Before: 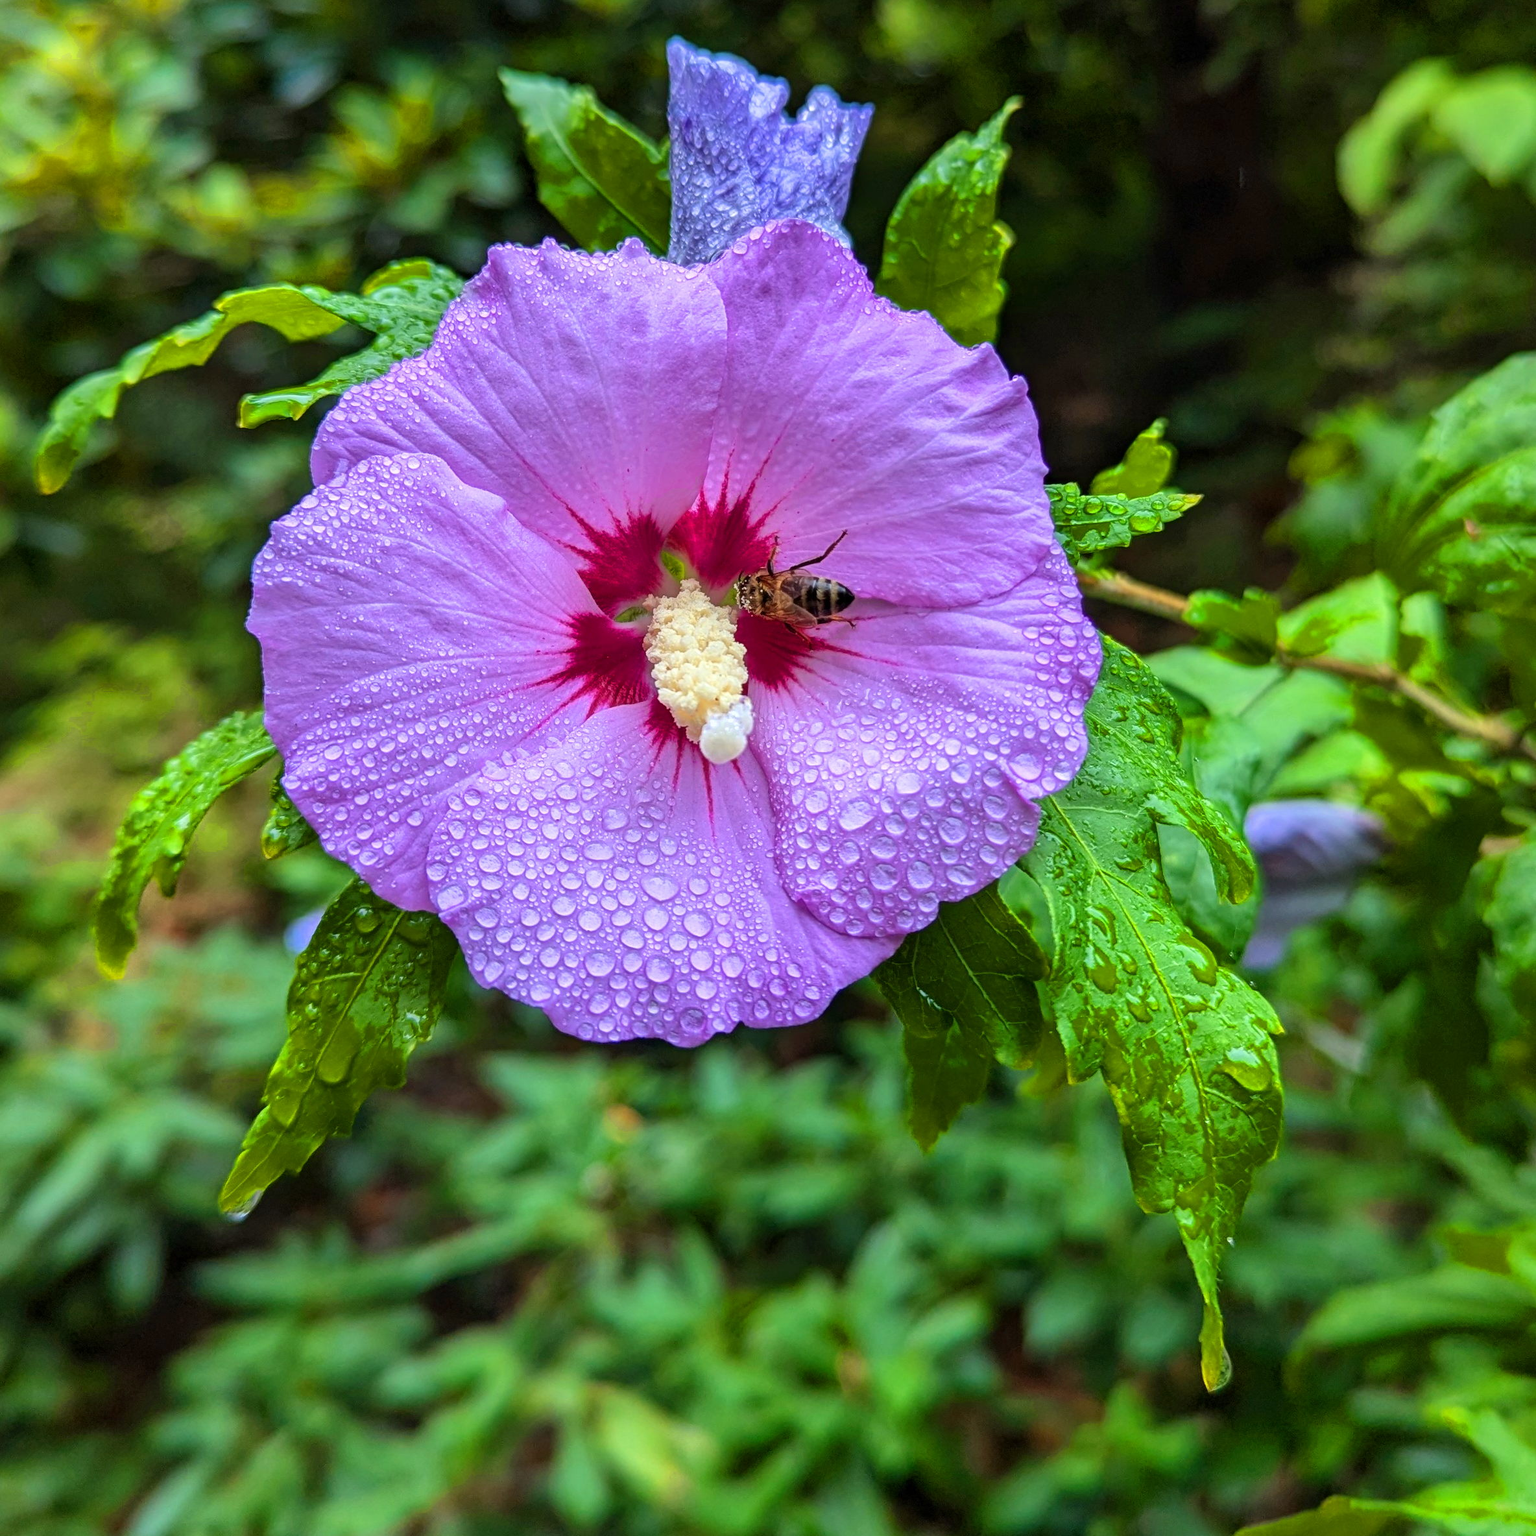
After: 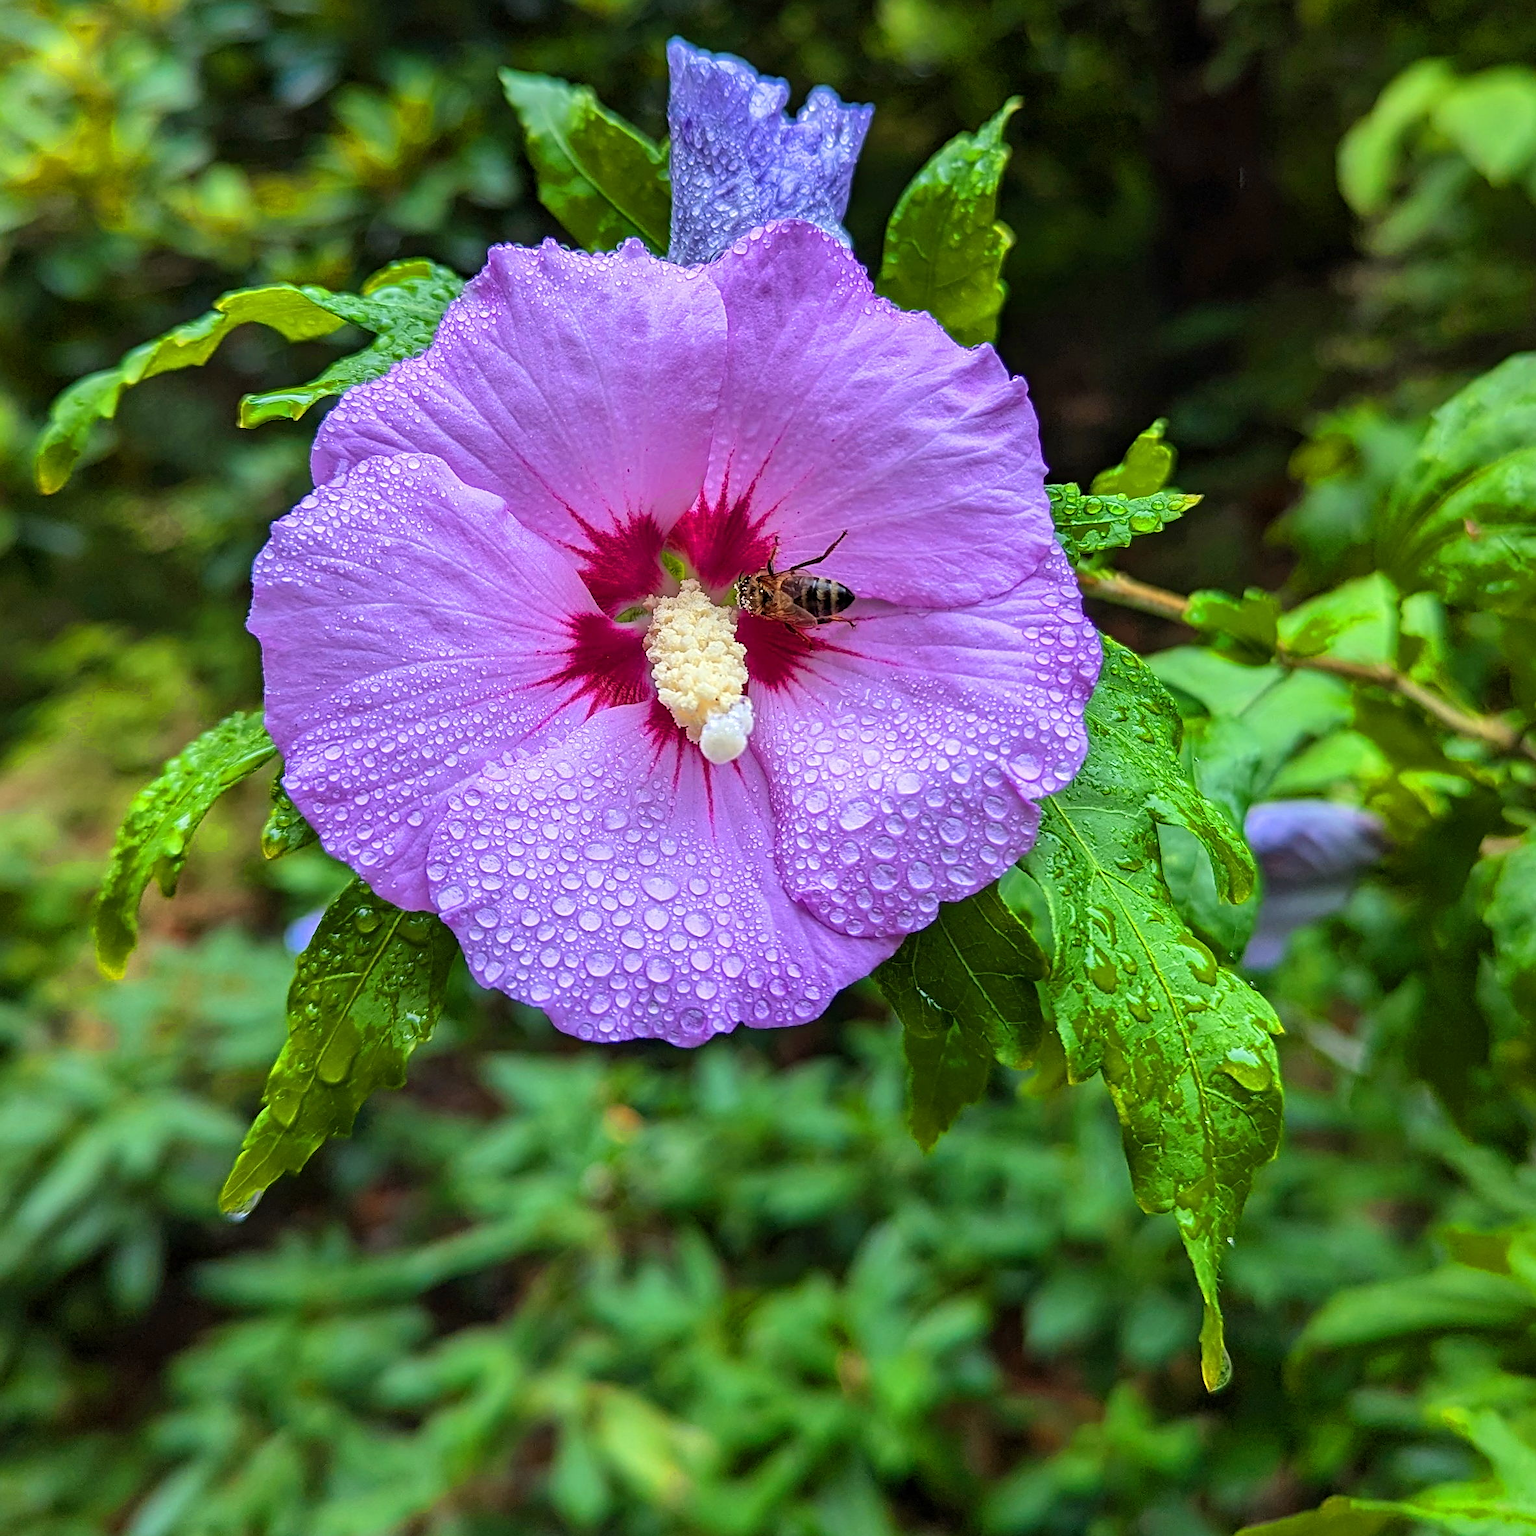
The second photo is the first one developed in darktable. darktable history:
rotate and perspective: crop left 0, crop top 0
sharpen: on, module defaults
